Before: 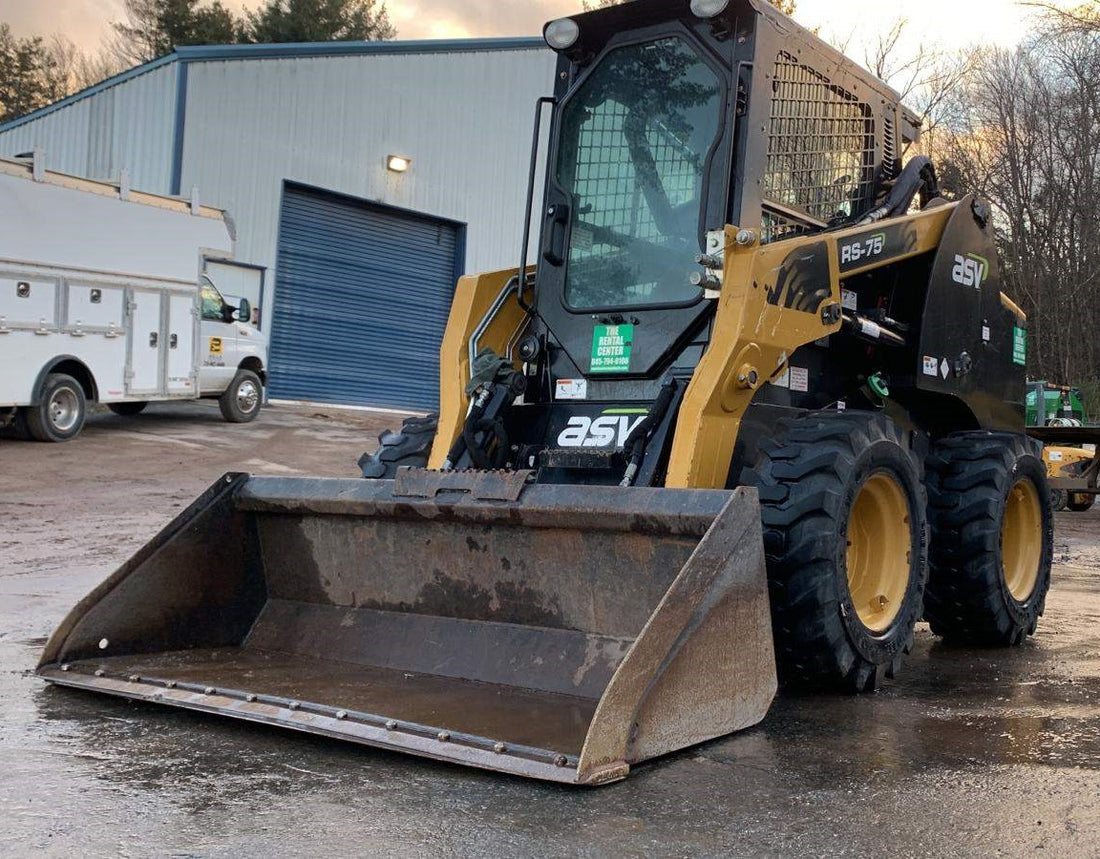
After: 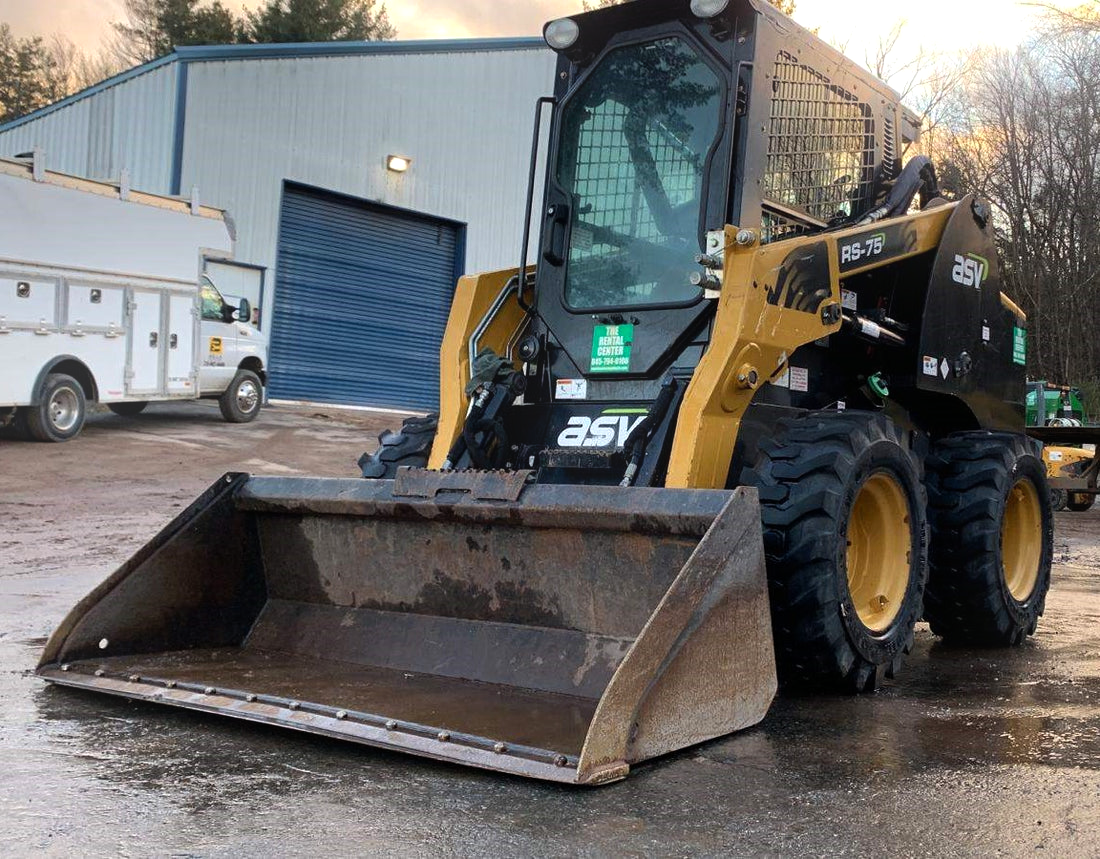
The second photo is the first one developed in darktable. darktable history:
bloom: size 16%, threshold 98%, strength 20%
color balance: contrast 10%
